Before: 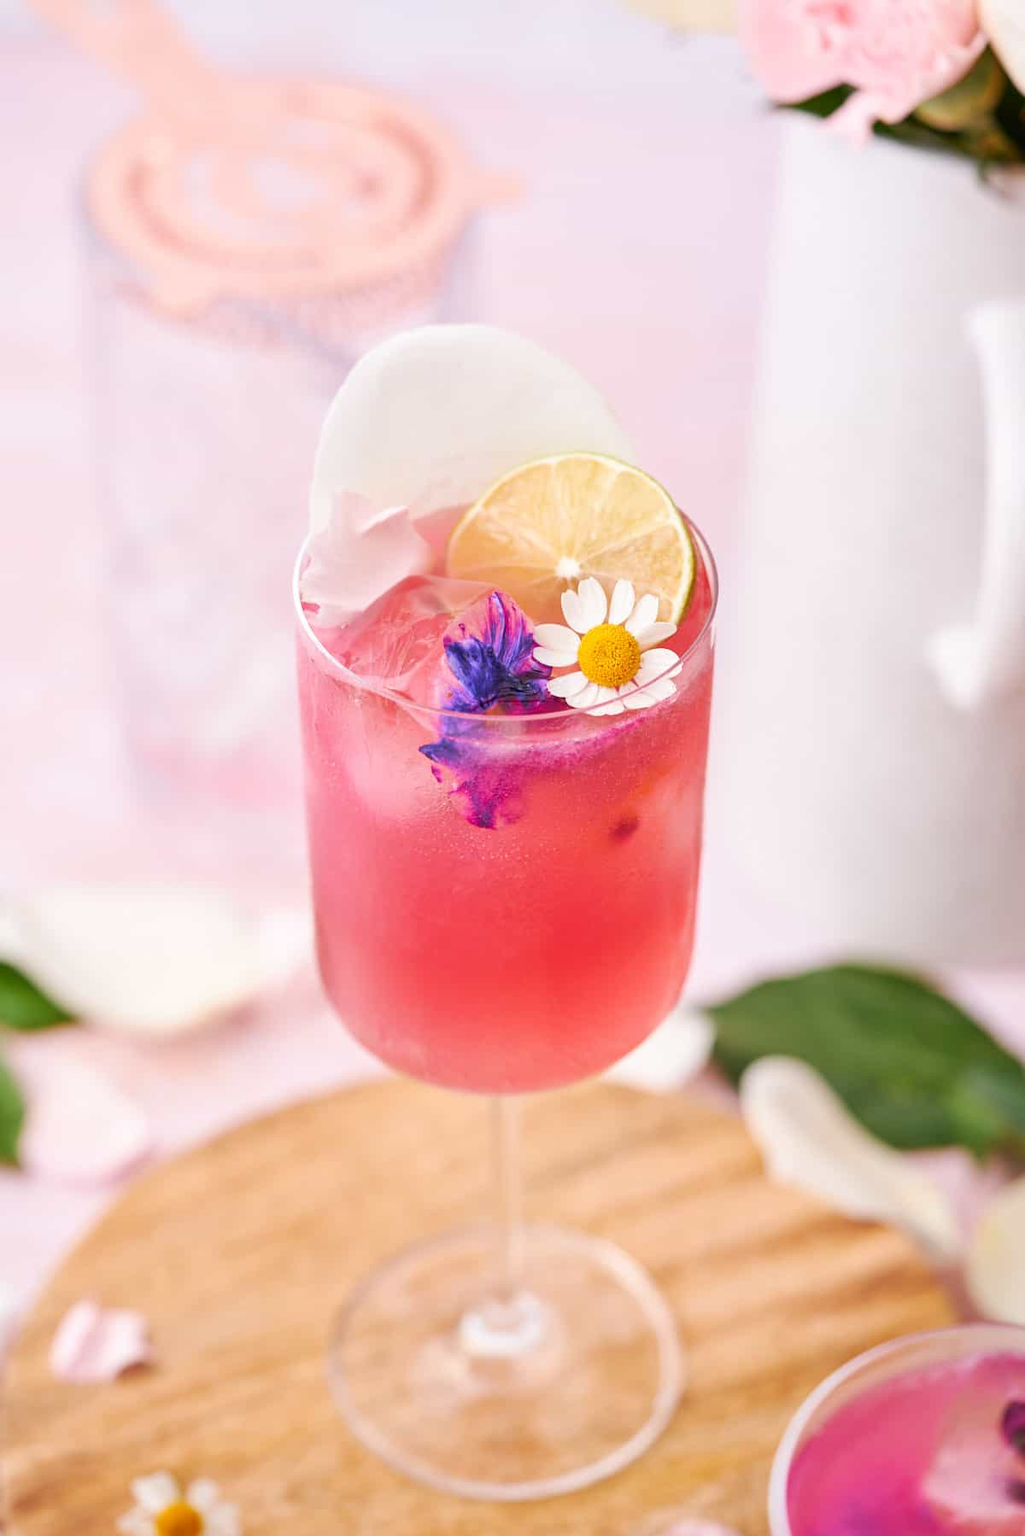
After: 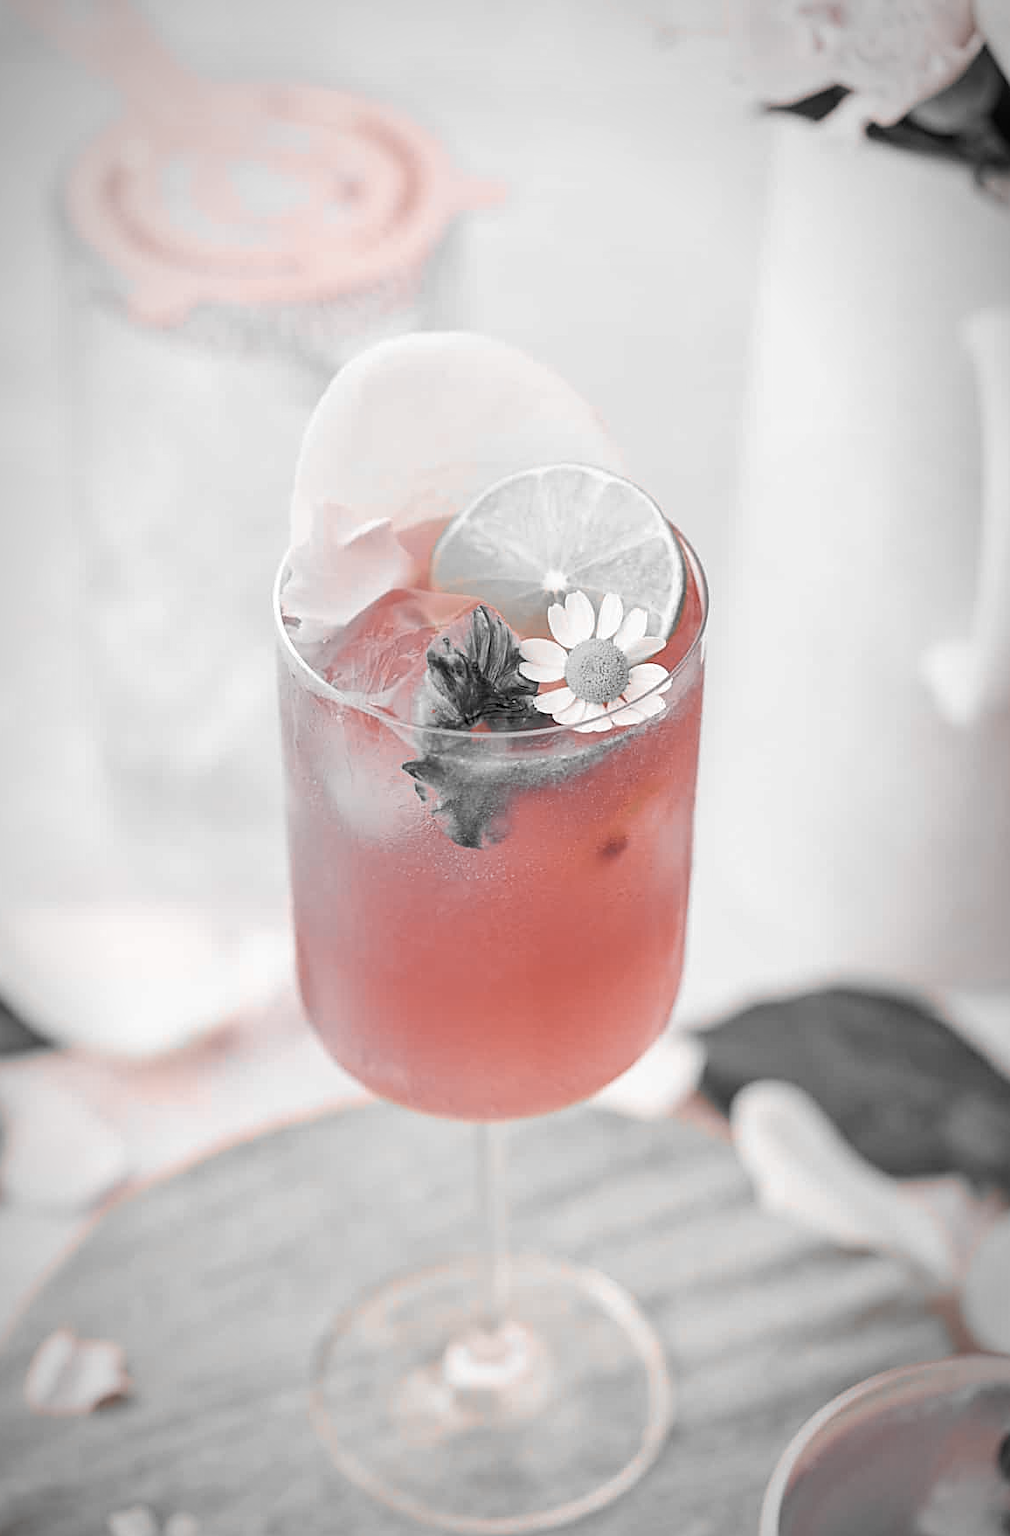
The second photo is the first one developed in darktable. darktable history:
crop and rotate: left 2.536%, right 1.107%, bottom 2.246%
rotate and perspective: automatic cropping original format, crop left 0, crop top 0
color zones: curves: ch1 [(0, 0.006) (0.094, 0.285) (0.171, 0.001) (0.429, 0.001) (0.571, 0.003) (0.714, 0.004) (0.857, 0.004) (1, 0.006)]
vignetting: fall-off radius 60%, automatic ratio true
sharpen: on, module defaults
